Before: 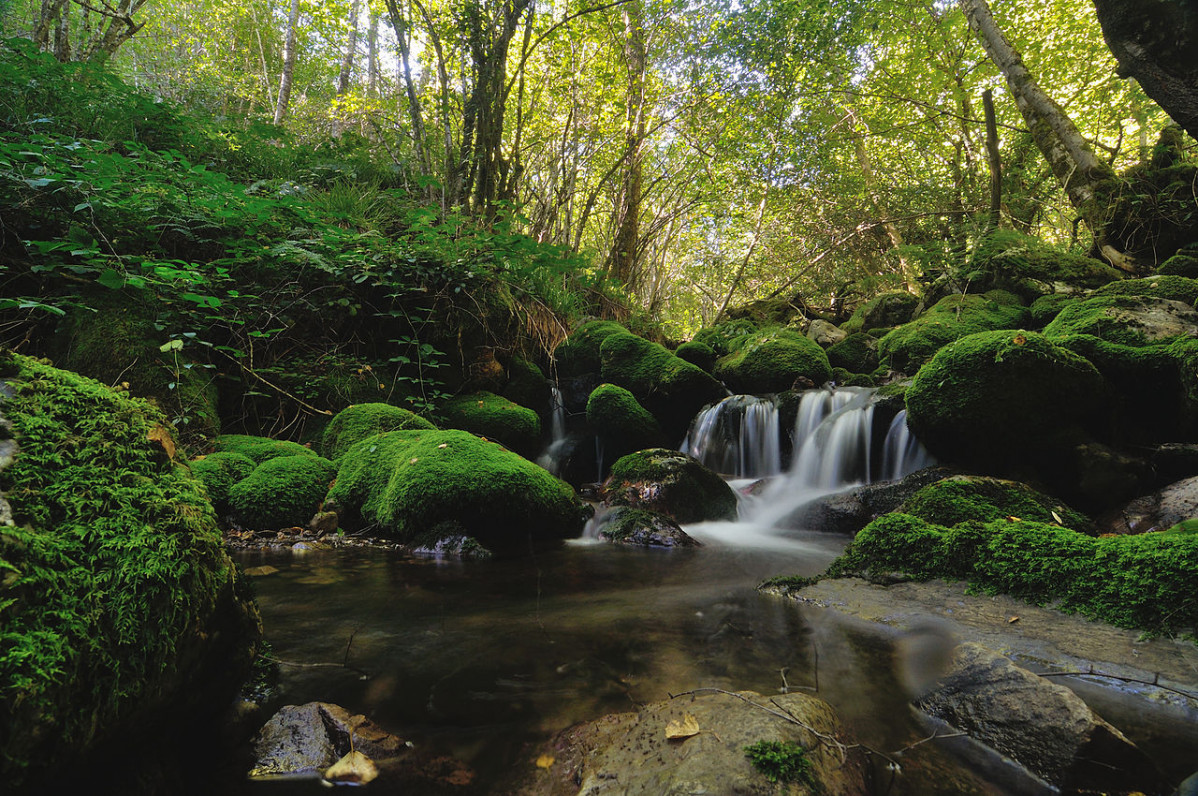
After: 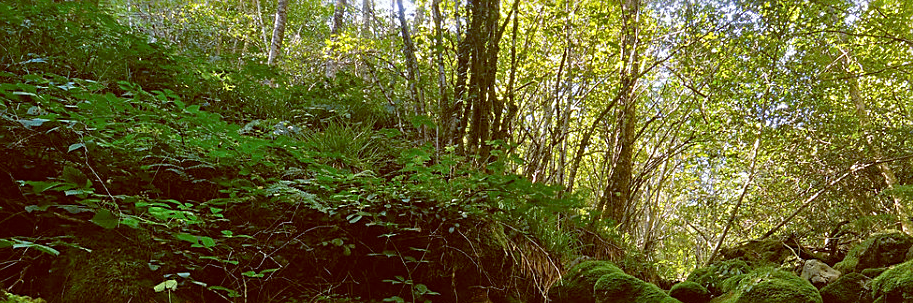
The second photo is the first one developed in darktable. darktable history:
sharpen: on, module defaults
crop: left 0.579%, top 7.627%, right 23.167%, bottom 54.275%
color balance: lift [1, 1.015, 1.004, 0.985], gamma [1, 0.958, 0.971, 1.042], gain [1, 0.956, 0.977, 1.044]
